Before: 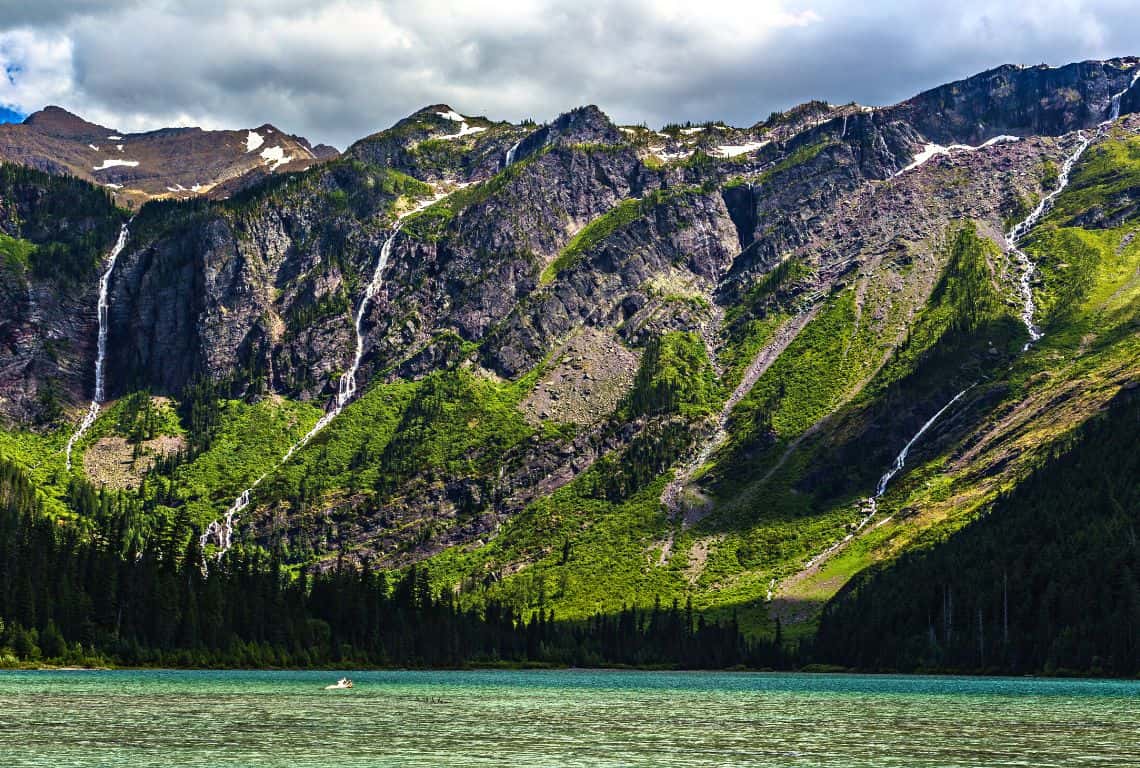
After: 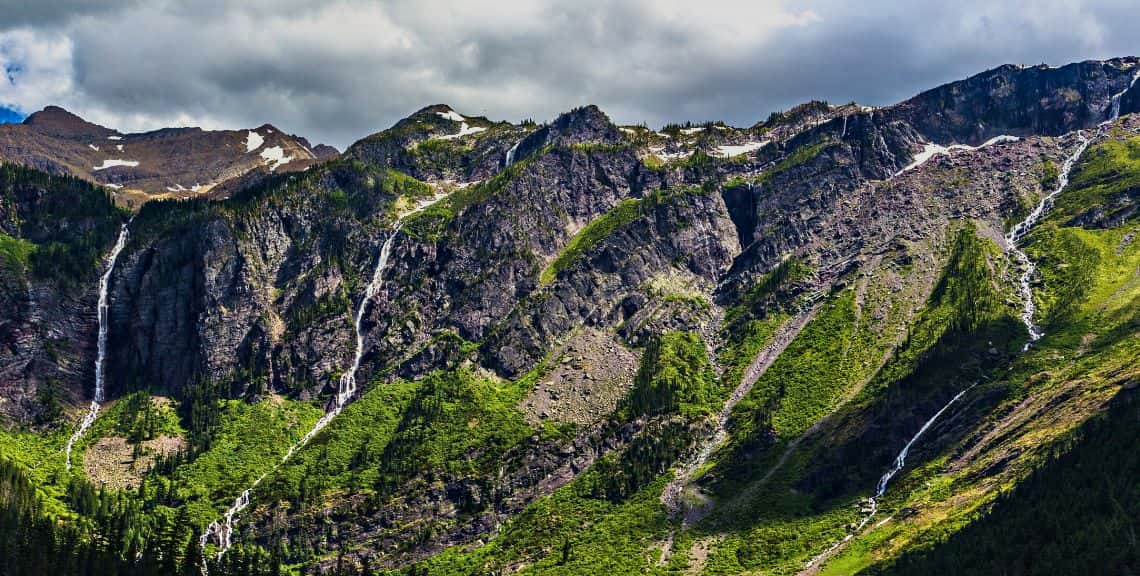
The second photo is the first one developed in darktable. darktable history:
local contrast: mode bilateral grid, contrast 20, coarseness 50, detail 120%, midtone range 0.2
graduated density: on, module defaults
crop: bottom 24.967%
